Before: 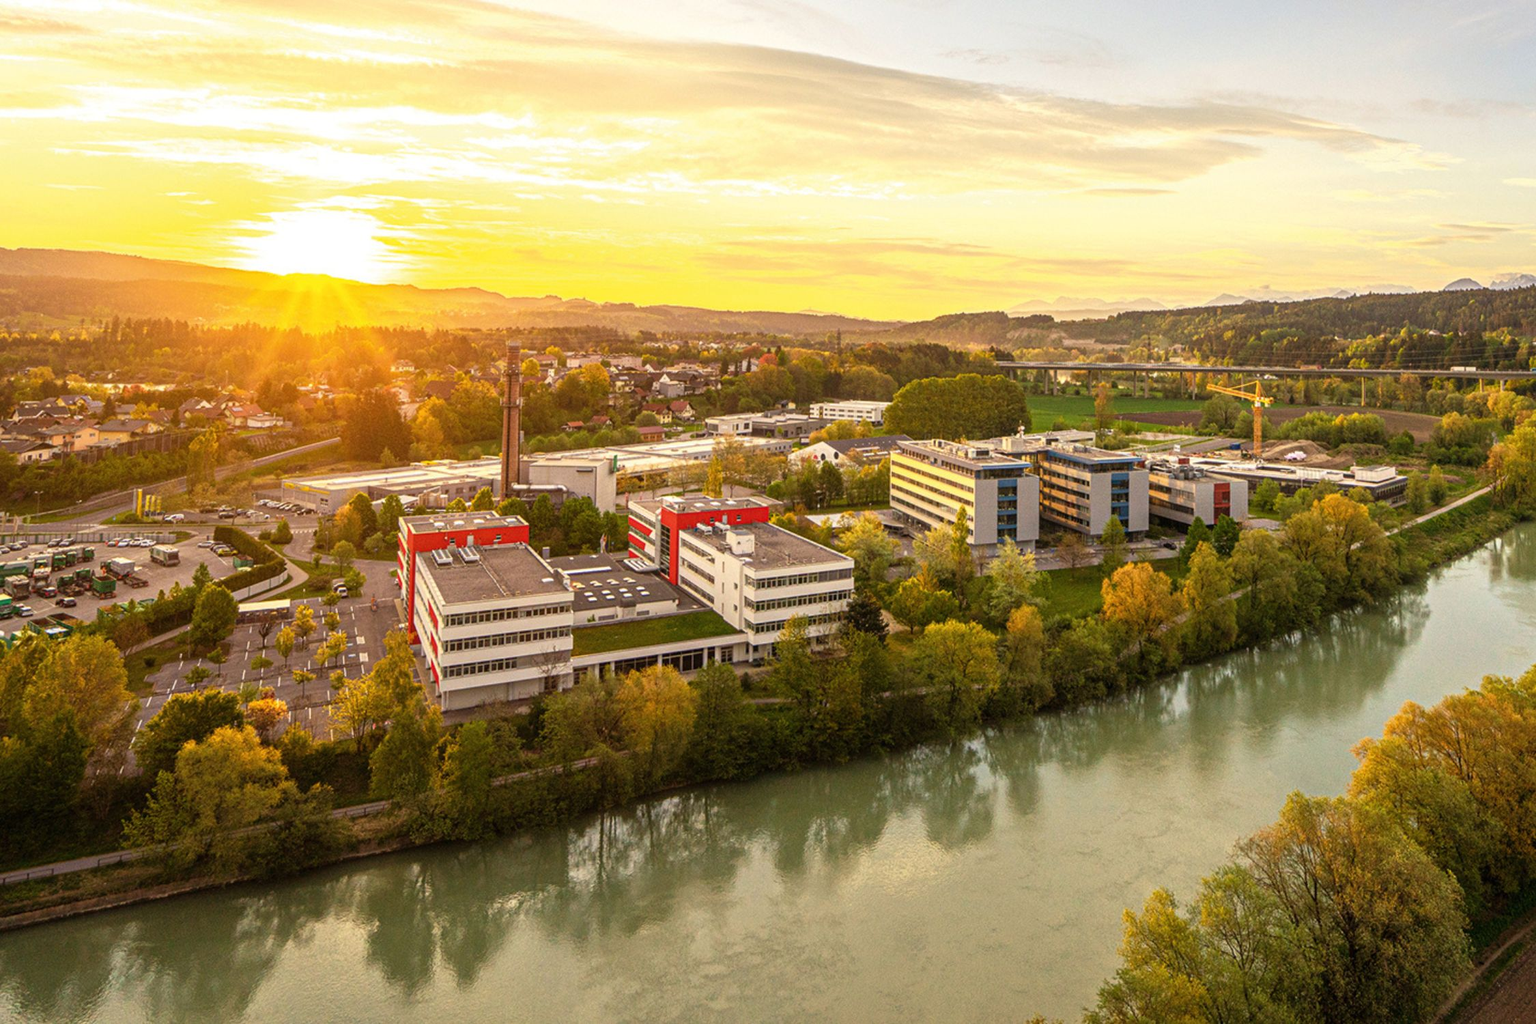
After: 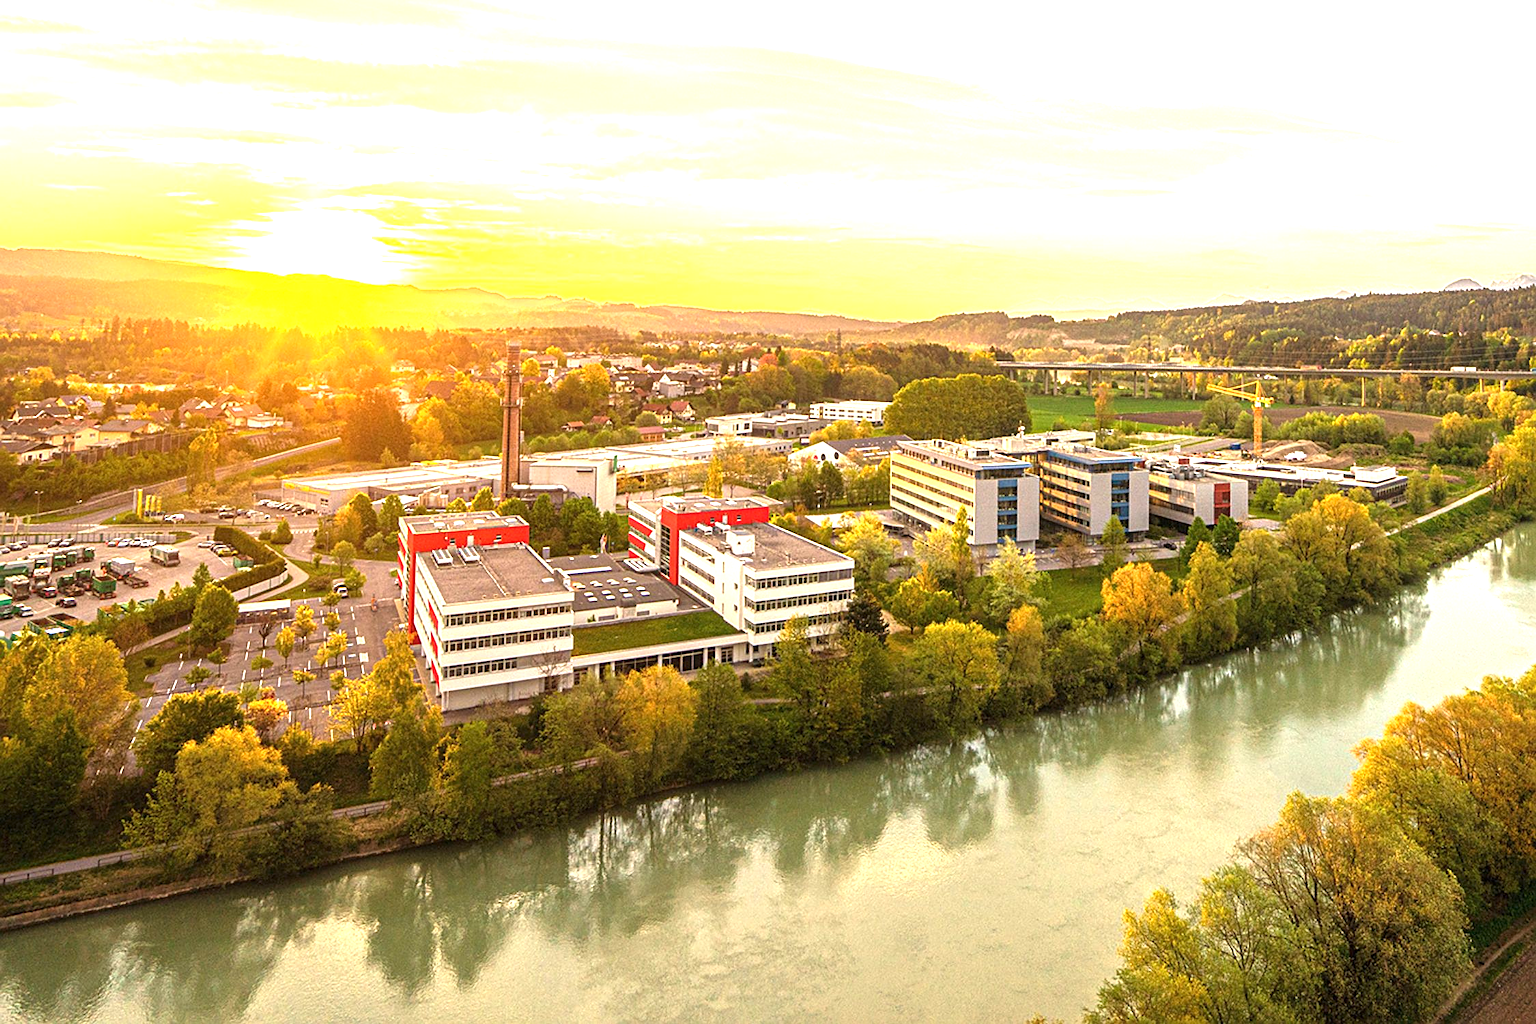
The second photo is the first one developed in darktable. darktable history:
sharpen: on, module defaults
exposure: exposure 1 EV, compensate highlight preservation false
